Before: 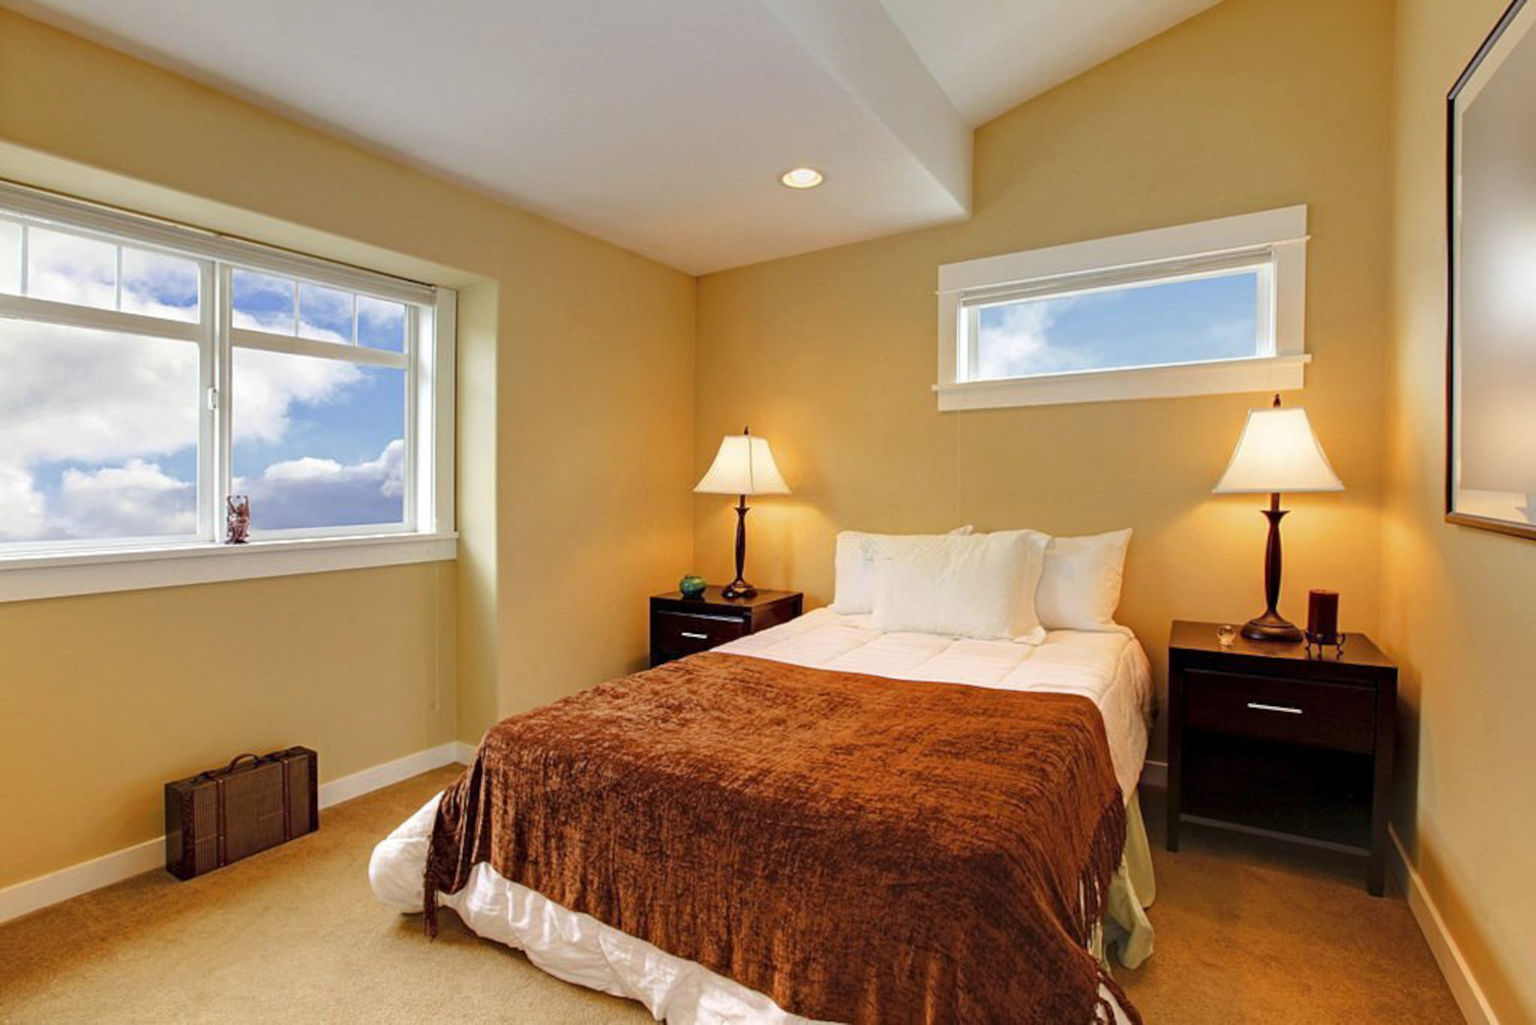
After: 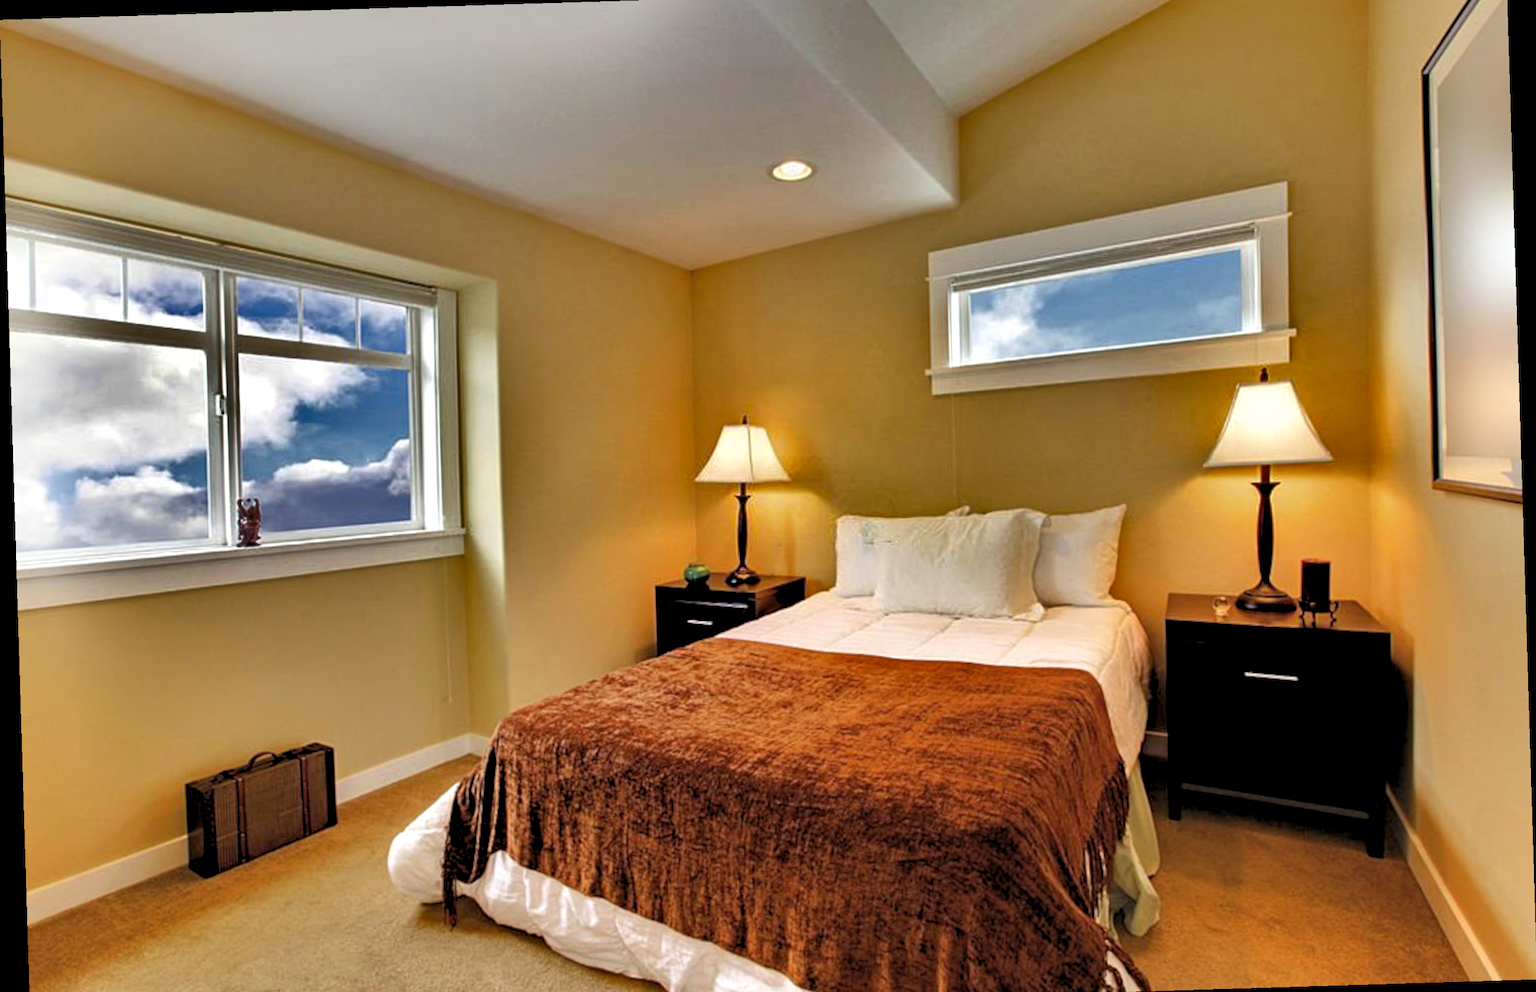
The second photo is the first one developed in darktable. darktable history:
shadows and highlights: shadows 20.91, highlights -82.73, soften with gaussian
rotate and perspective: rotation -1.75°, automatic cropping off
rgb levels: levels [[0.013, 0.434, 0.89], [0, 0.5, 1], [0, 0.5, 1]]
crop and rotate: top 2.479%, bottom 3.018%
